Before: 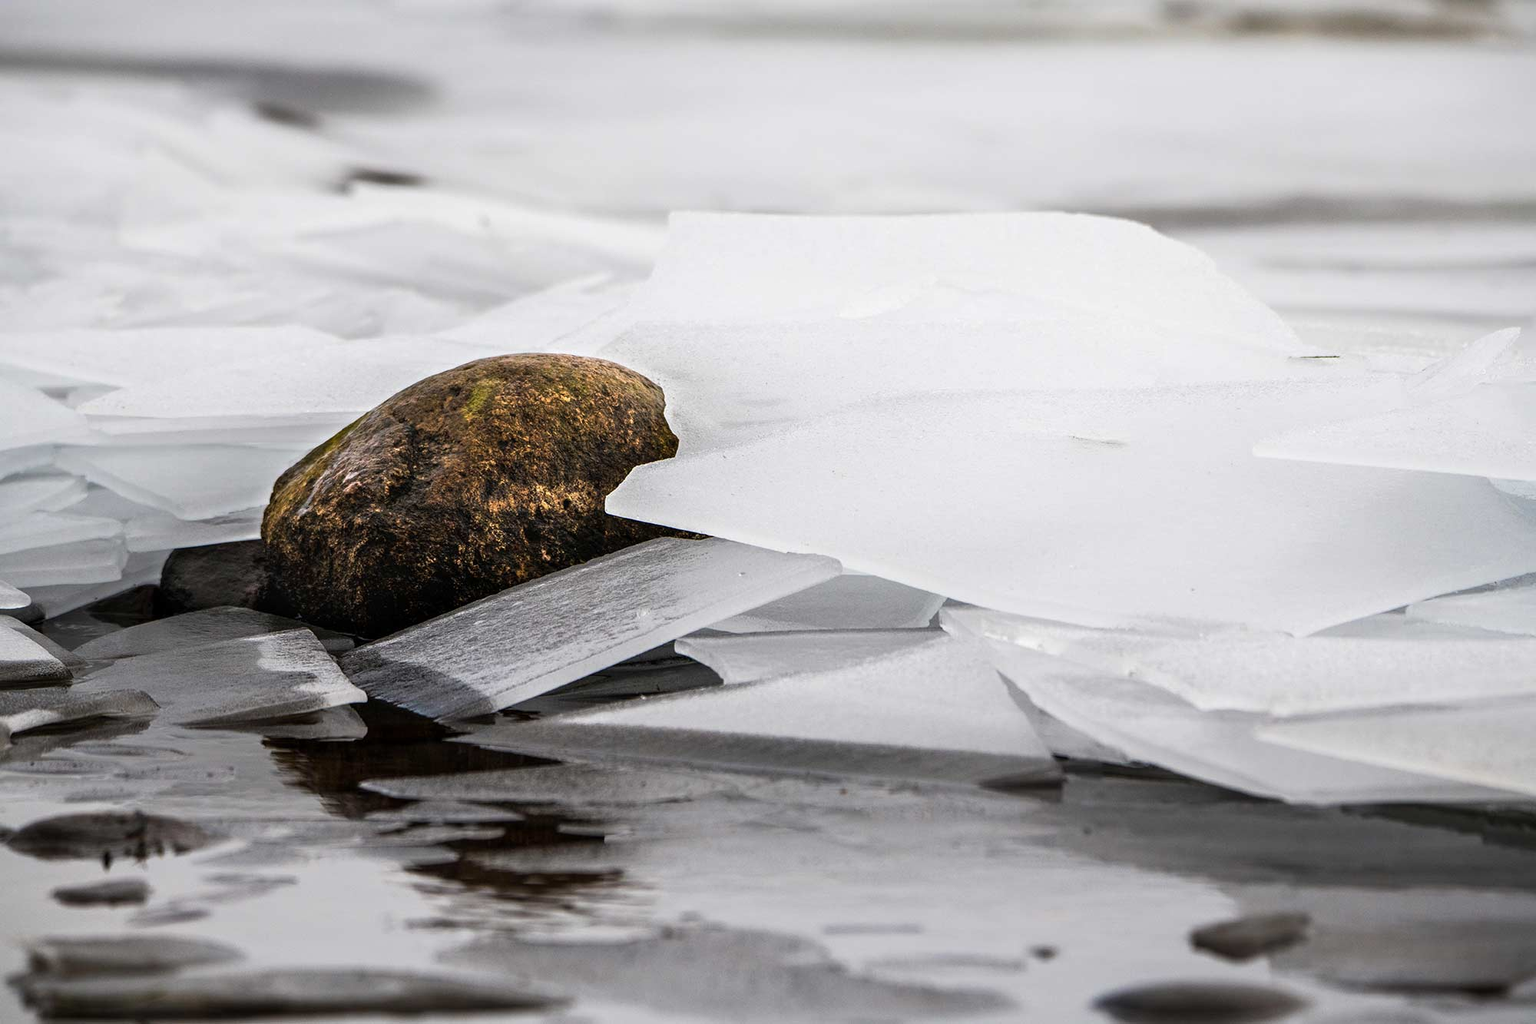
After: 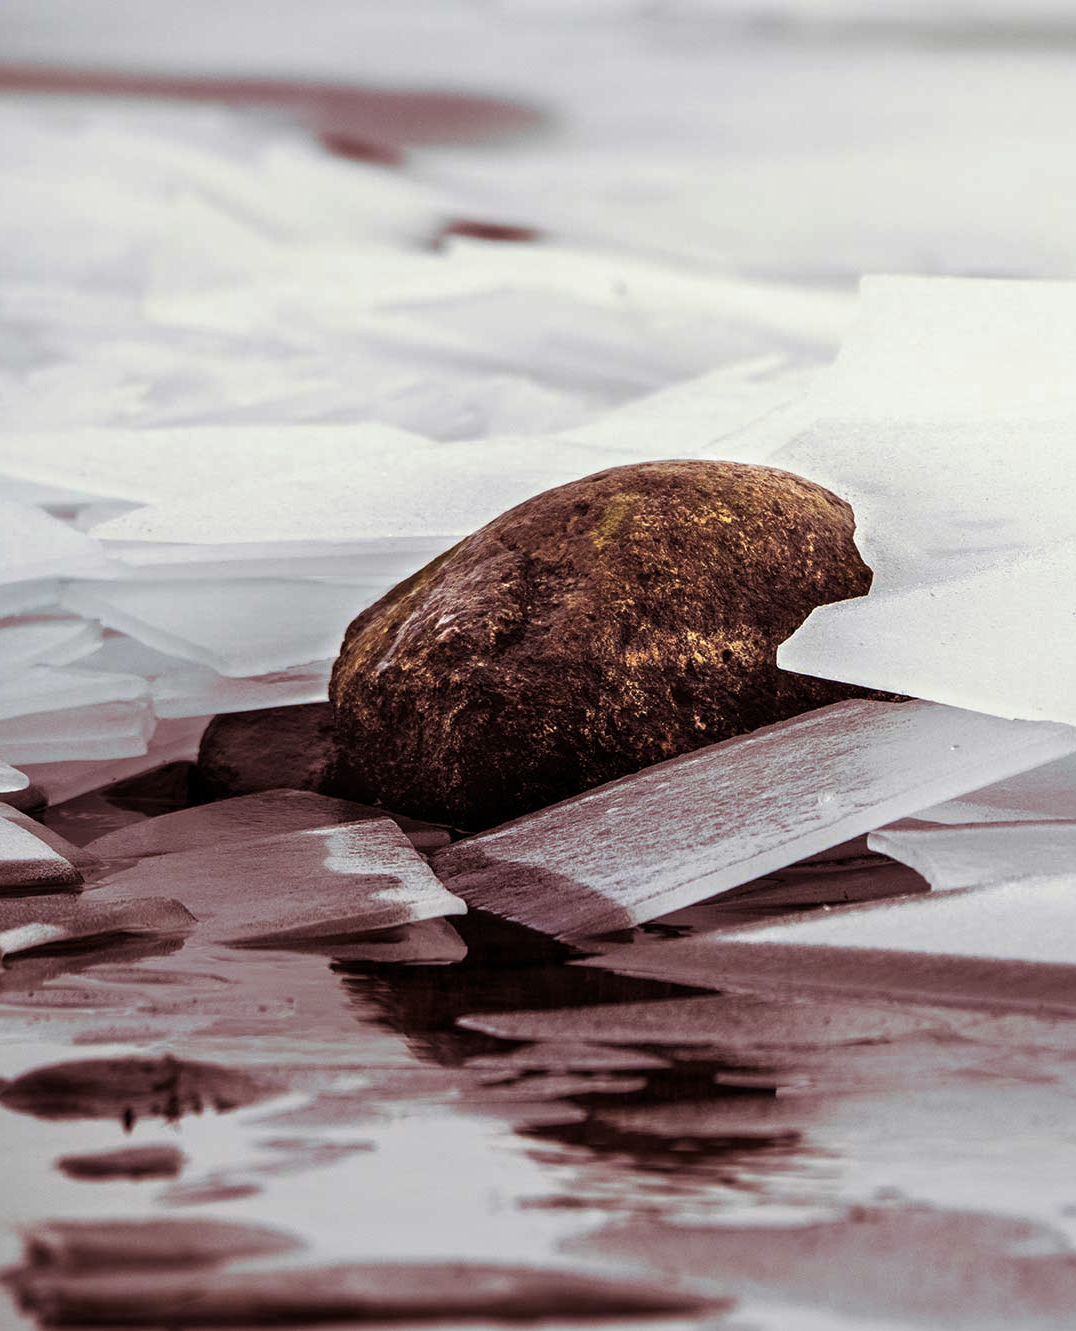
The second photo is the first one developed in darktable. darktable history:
crop: left 0.587%, right 45.588%, bottom 0.086%
split-toning: on, module defaults
